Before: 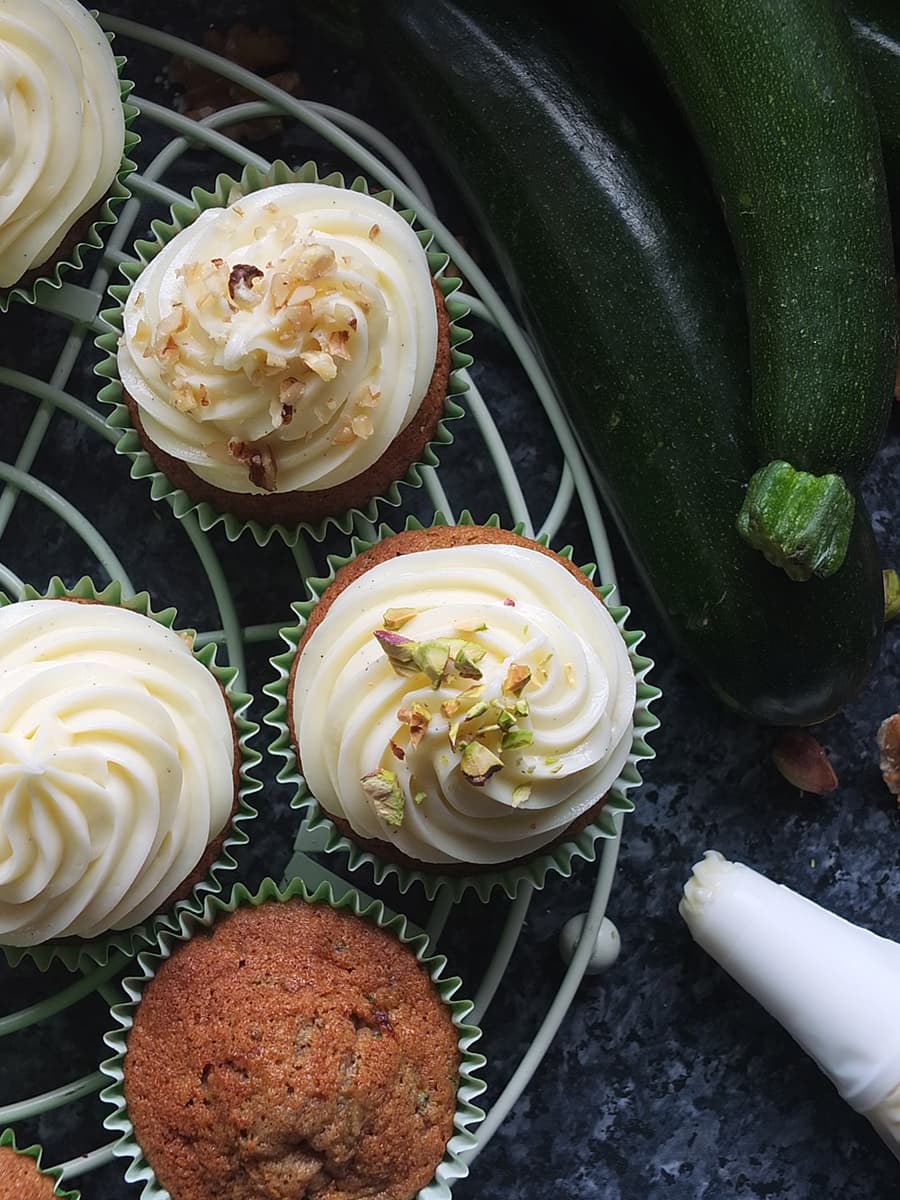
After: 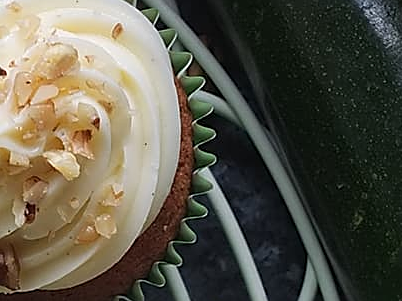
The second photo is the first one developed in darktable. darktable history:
sharpen: on, module defaults
vignetting: fall-off start 116.67%, fall-off radius 59.26%, brightness -0.31, saturation -0.056
crop: left 28.64%, top 16.832%, right 26.637%, bottom 58.055%
